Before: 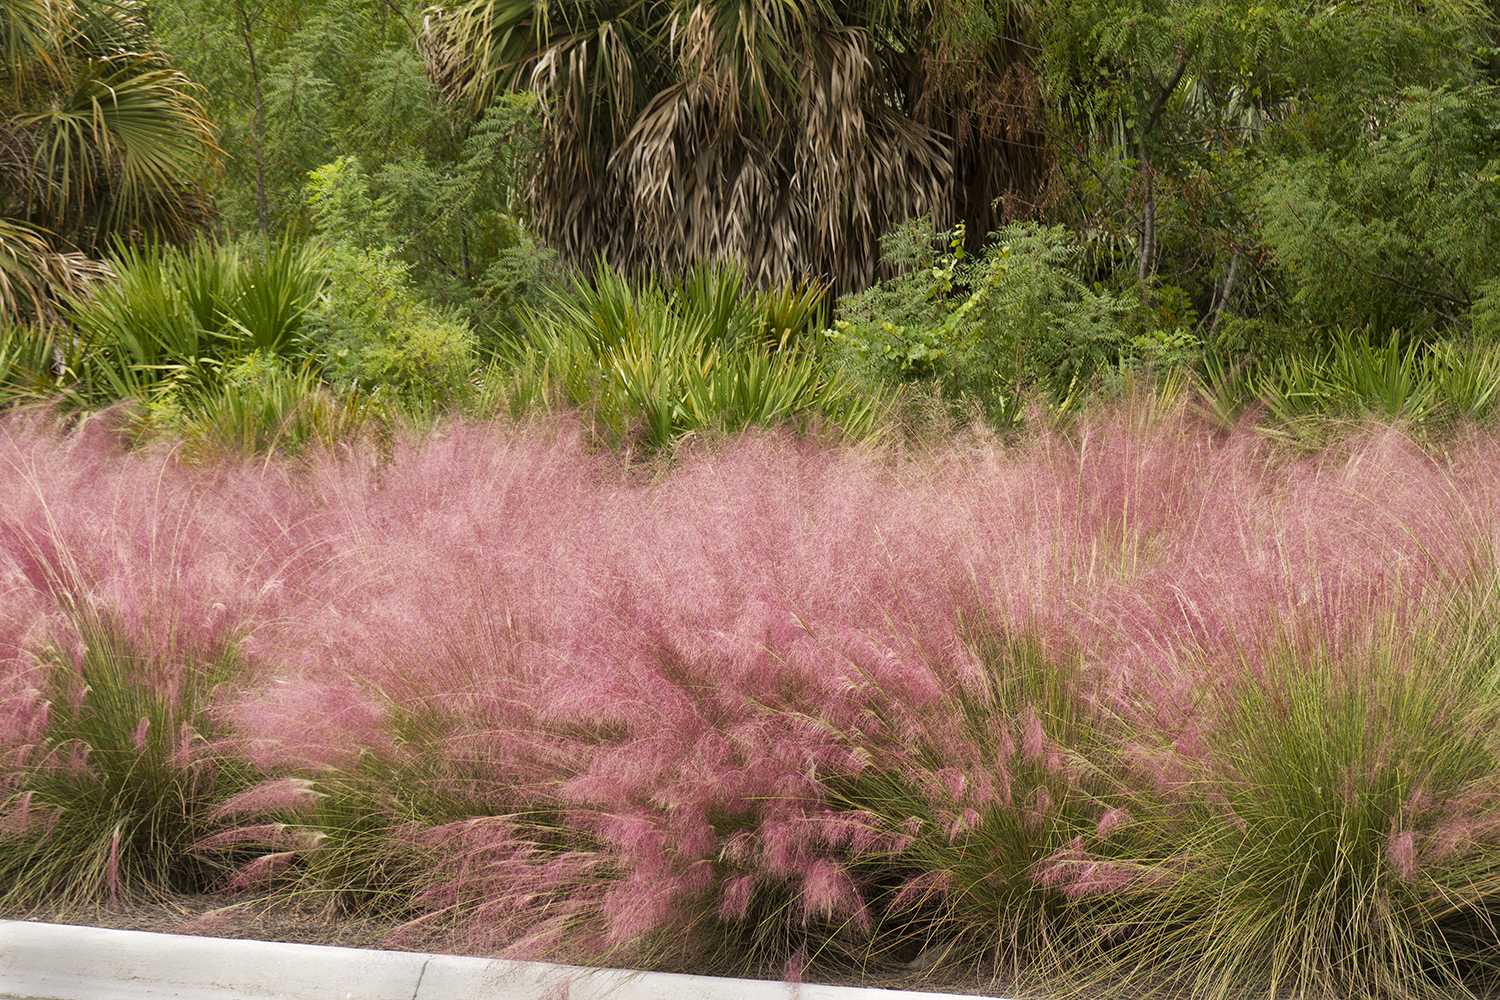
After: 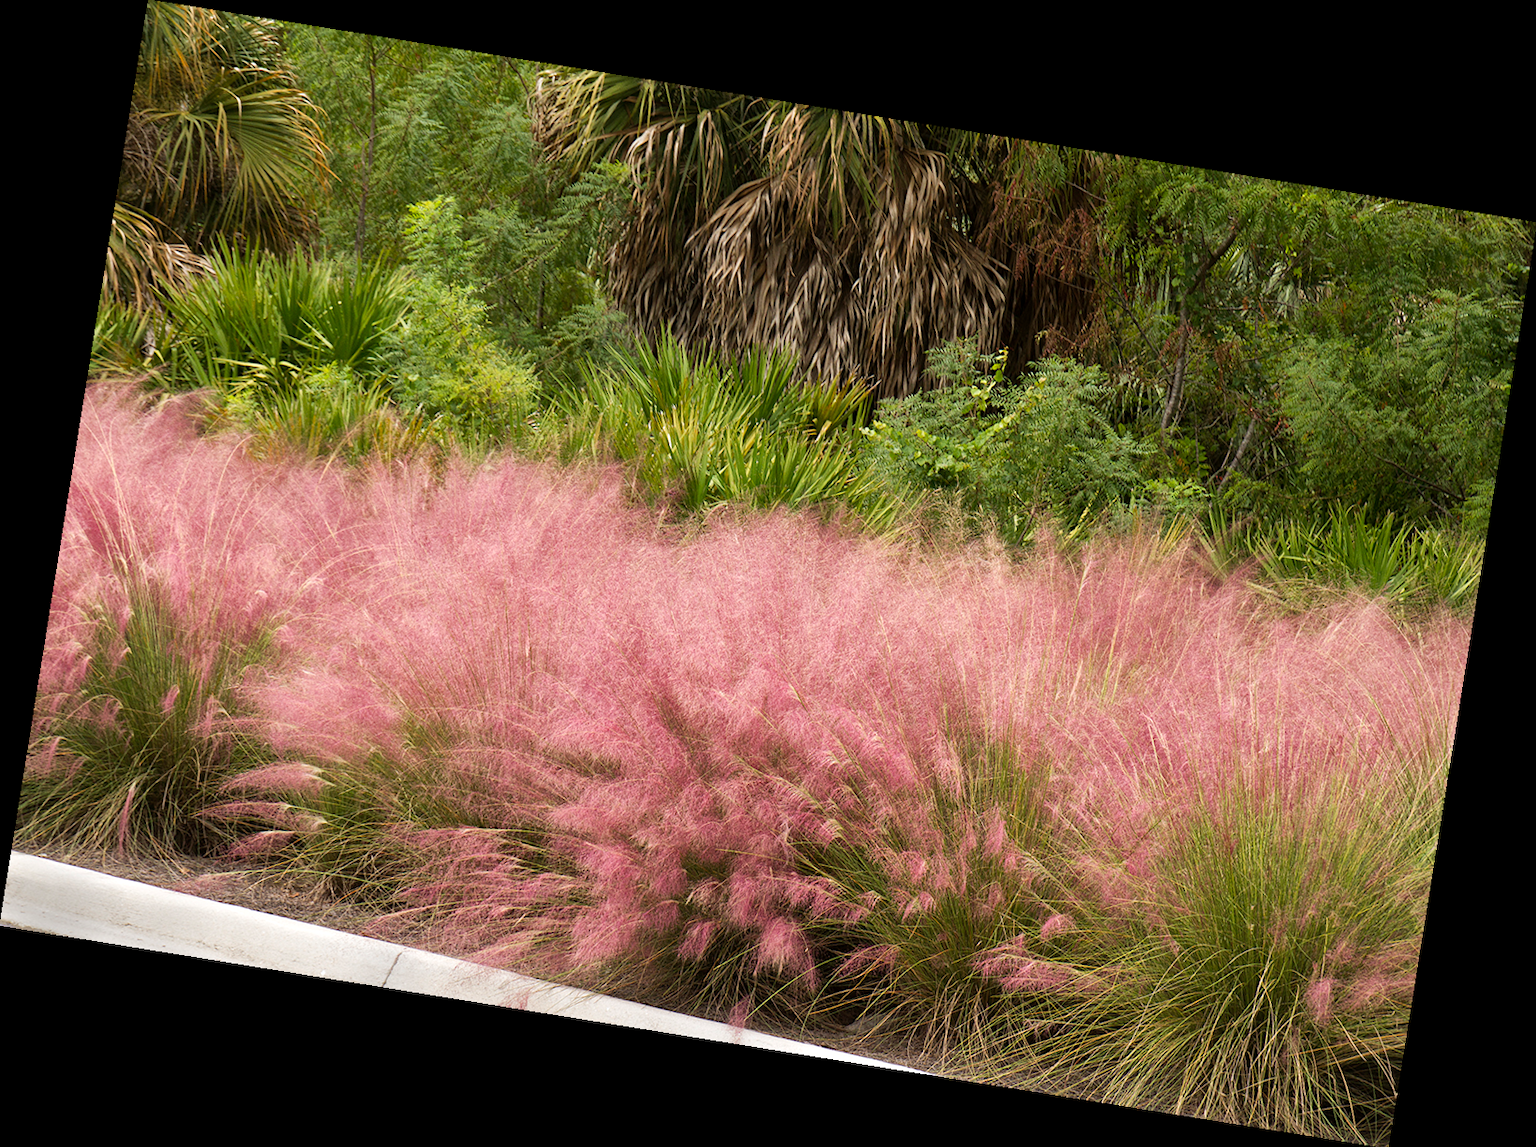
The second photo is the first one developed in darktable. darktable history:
rotate and perspective: rotation 9.12°, automatic cropping off
color balance rgb: shadows lift › luminance -10%, highlights gain › luminance 10%, saturation formula JzAzBz (2021)
